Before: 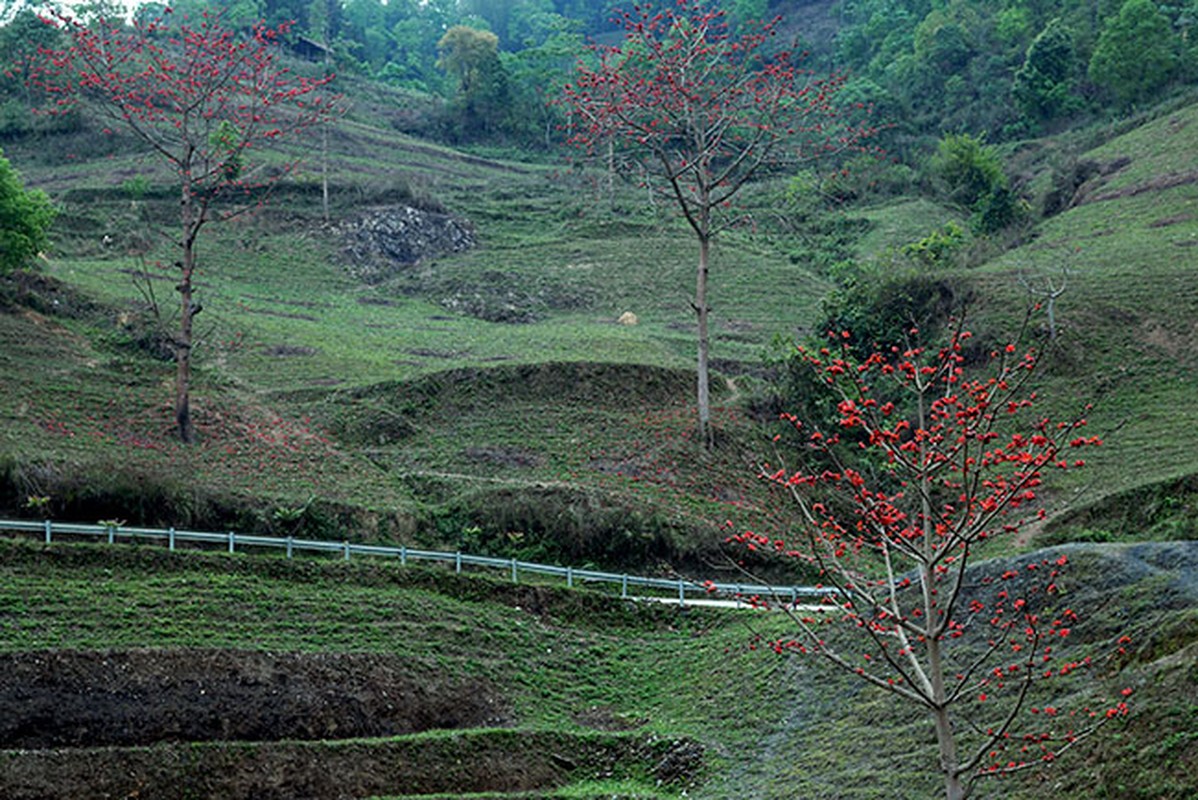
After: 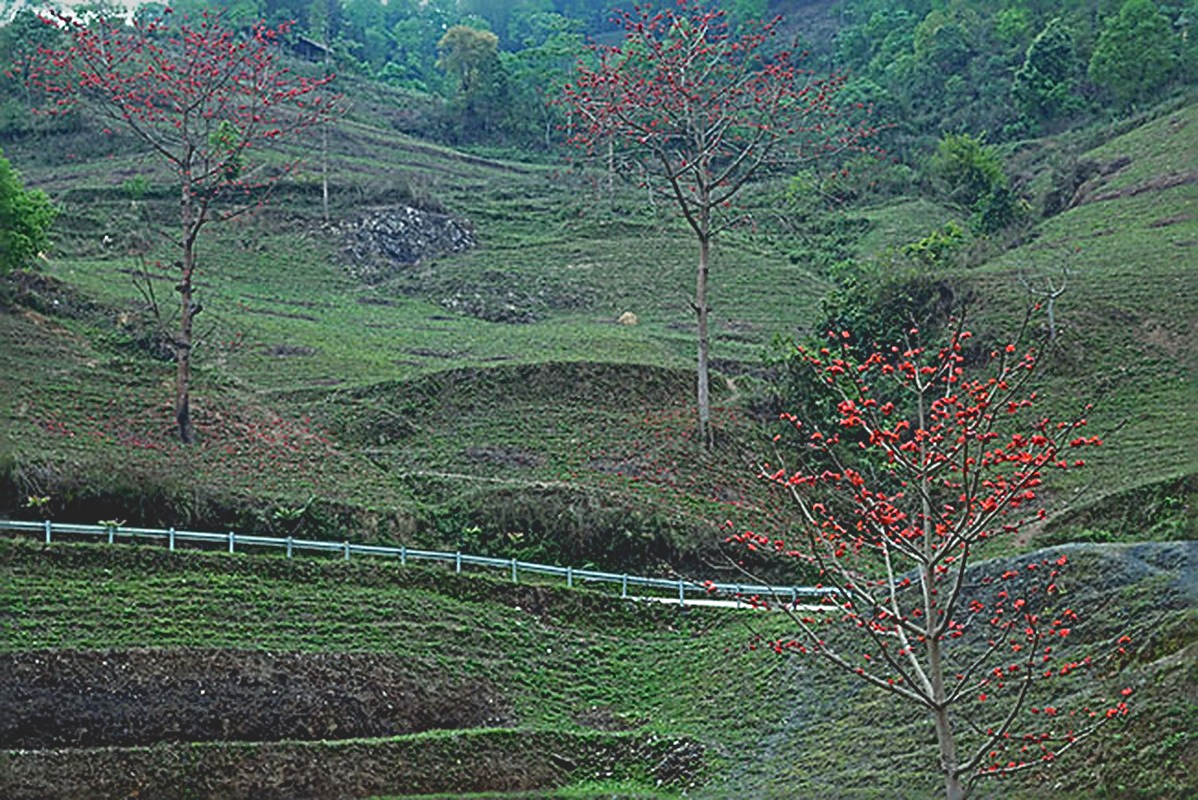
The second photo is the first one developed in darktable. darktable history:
sharpen: radius 3.668, amount 0.939
tone equalizer: on, module defaults
contrast brightness saturation: contrast -0.277
